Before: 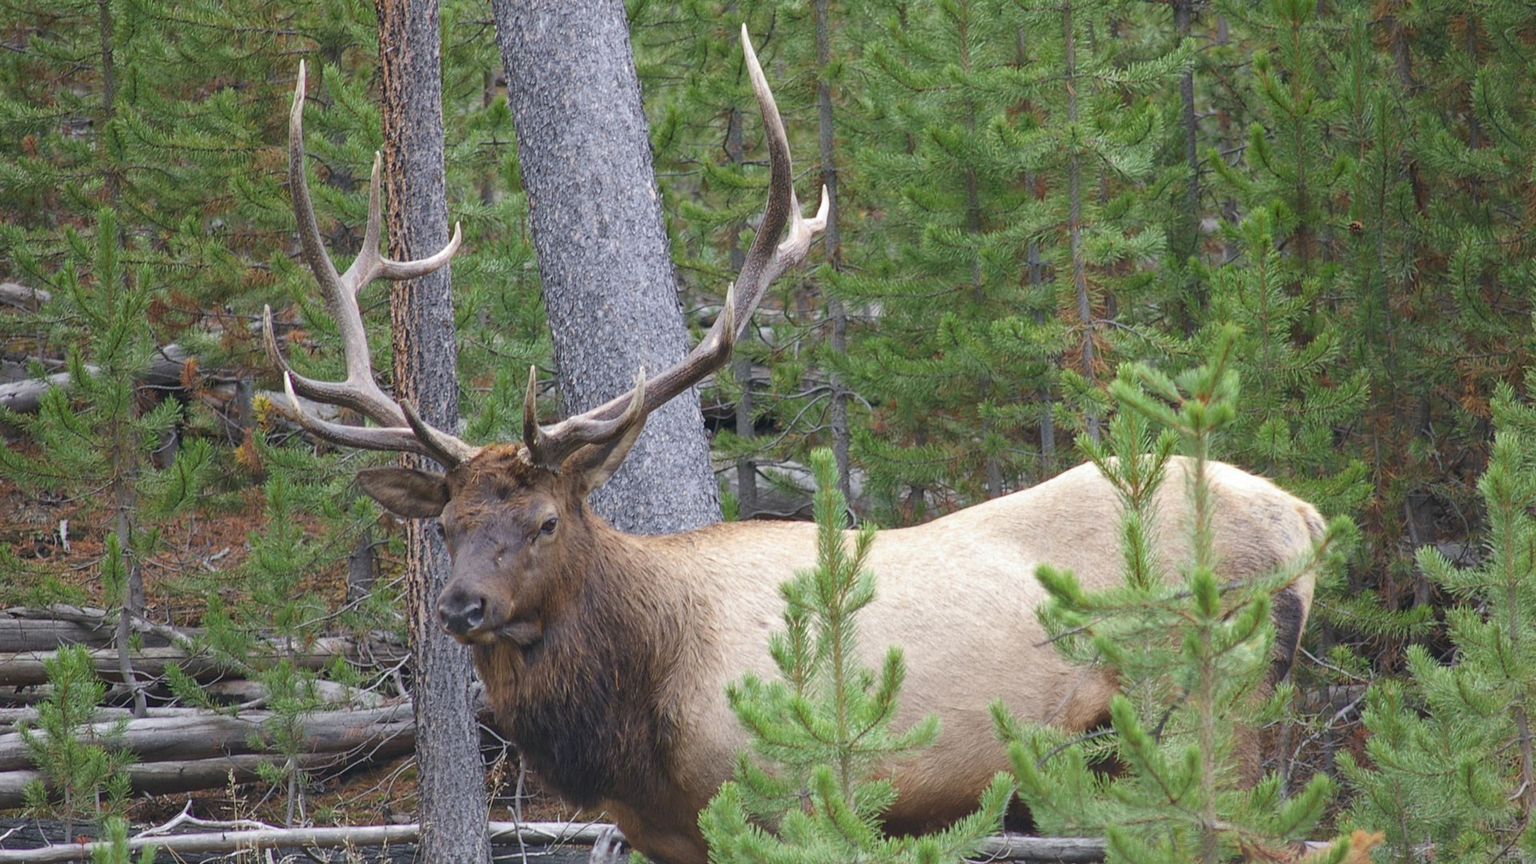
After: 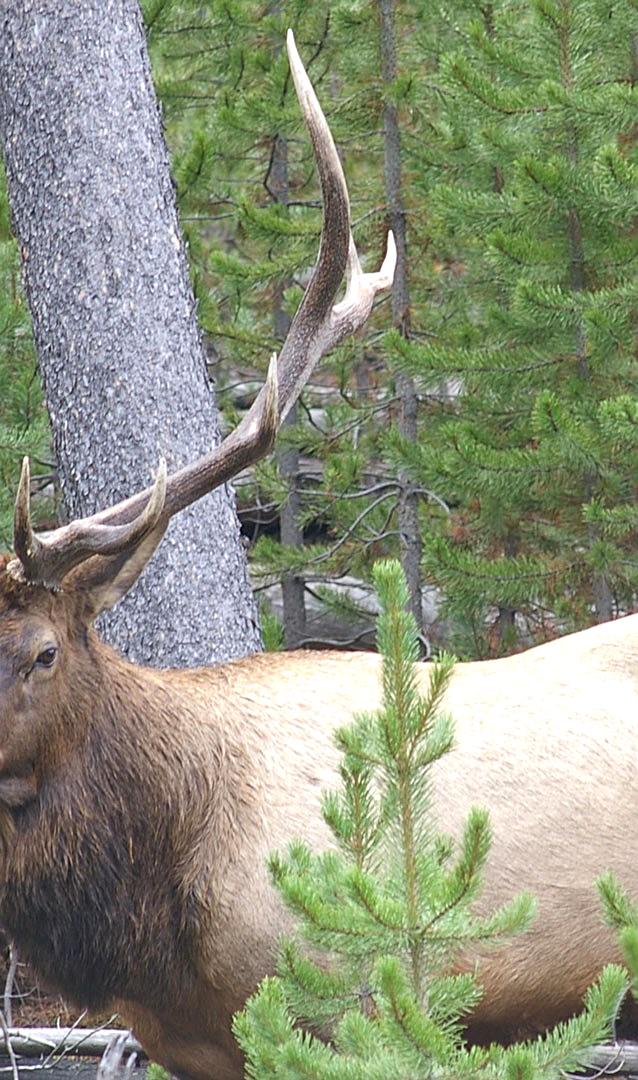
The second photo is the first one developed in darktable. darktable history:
exposure: exposure 0.4 EV, compensate highlight preservation false
crop: left 33.36%, right 33.36%
sharpen: on, module defaults
